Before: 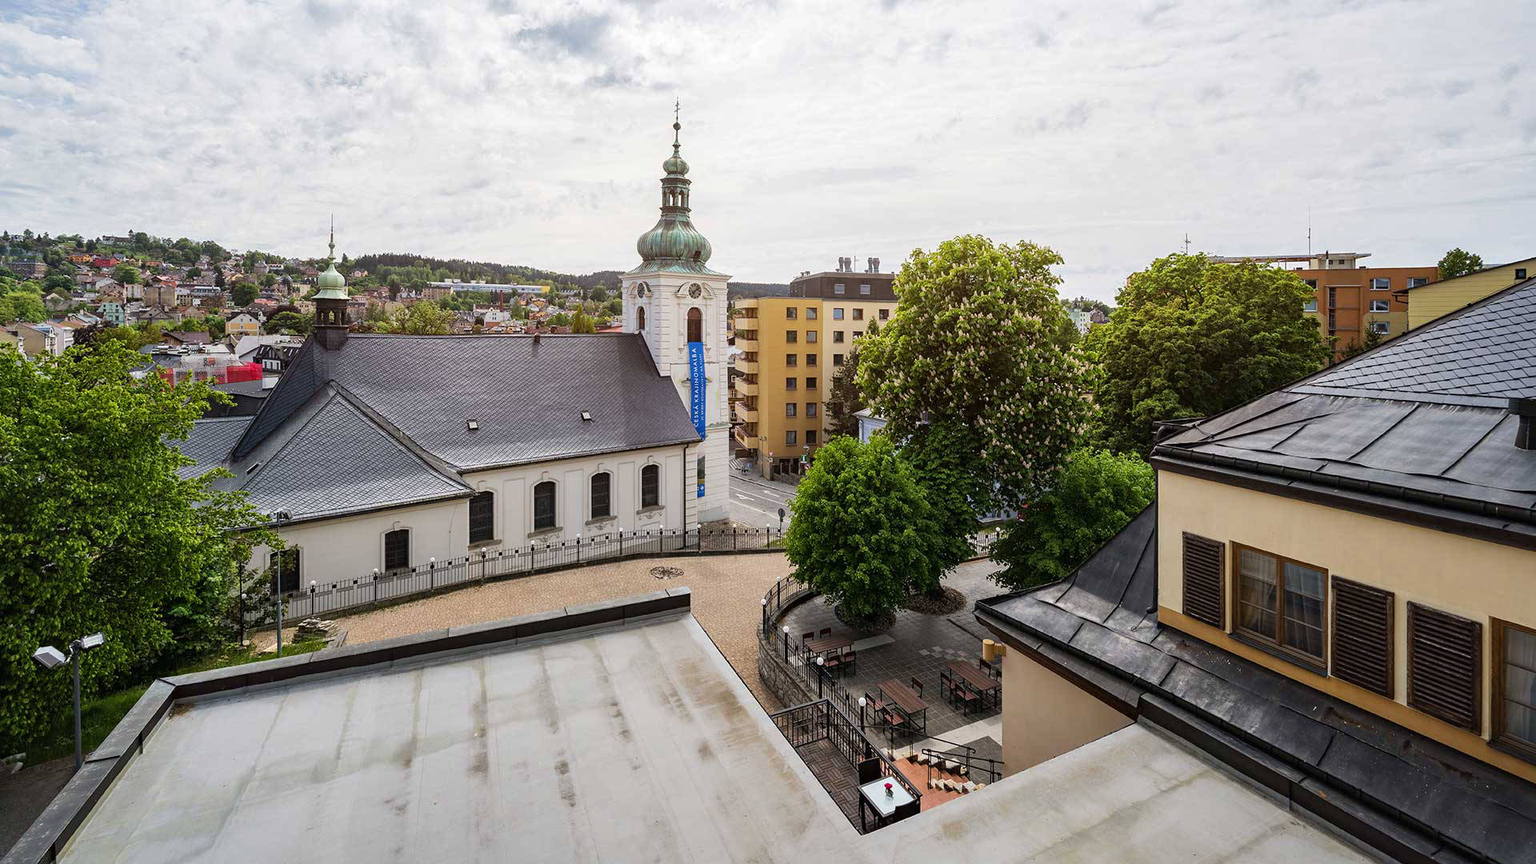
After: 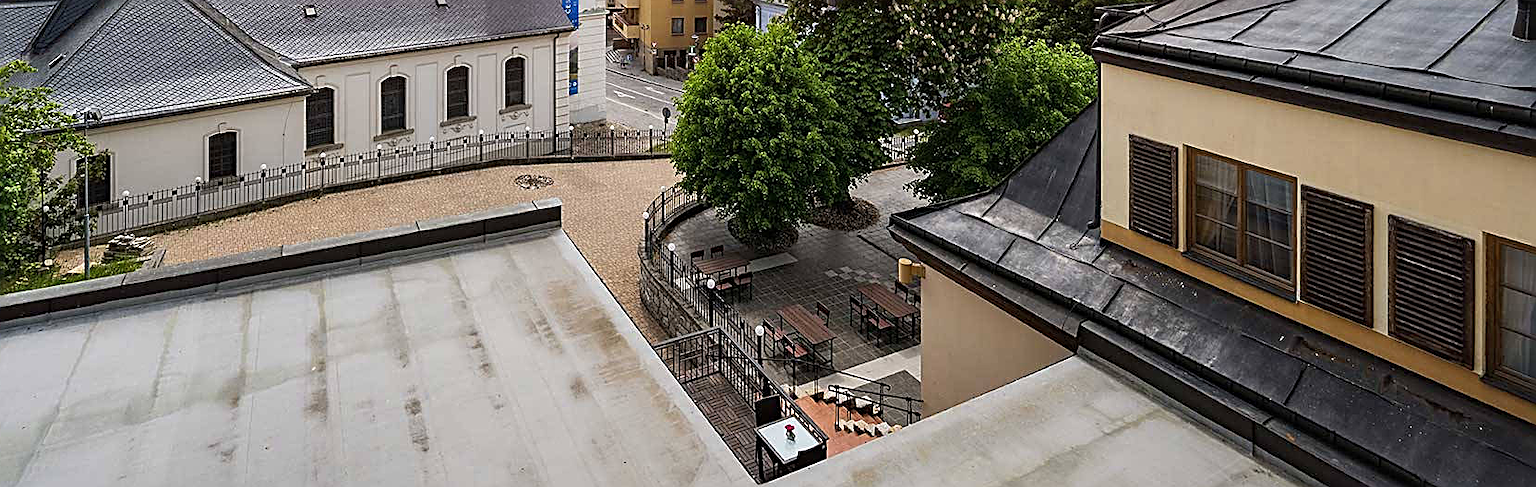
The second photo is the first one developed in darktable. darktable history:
crop and rotate: left 13.306%, top 48.129%, bottom 2.928%
sharpen: amount 0.901
